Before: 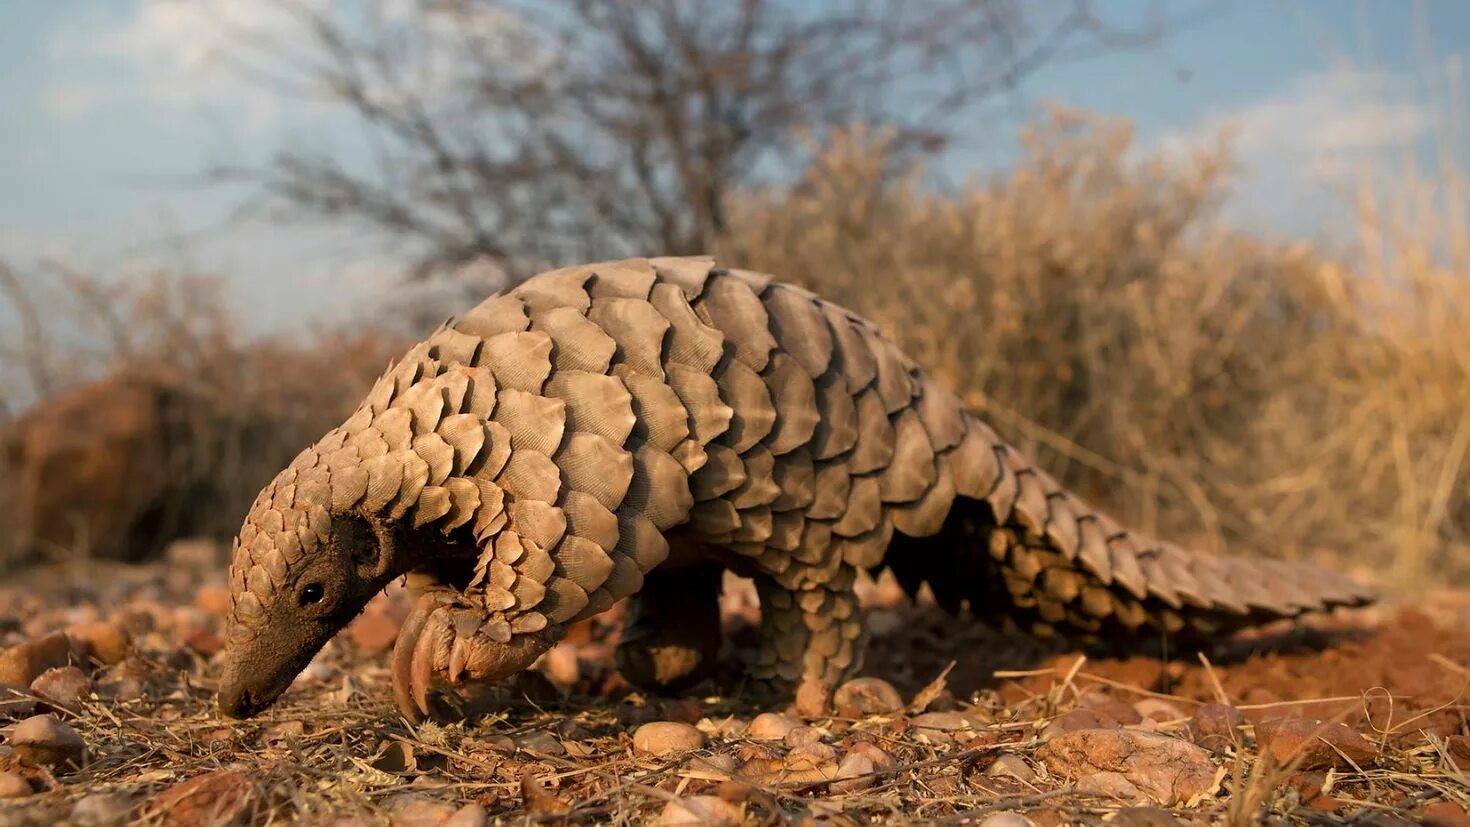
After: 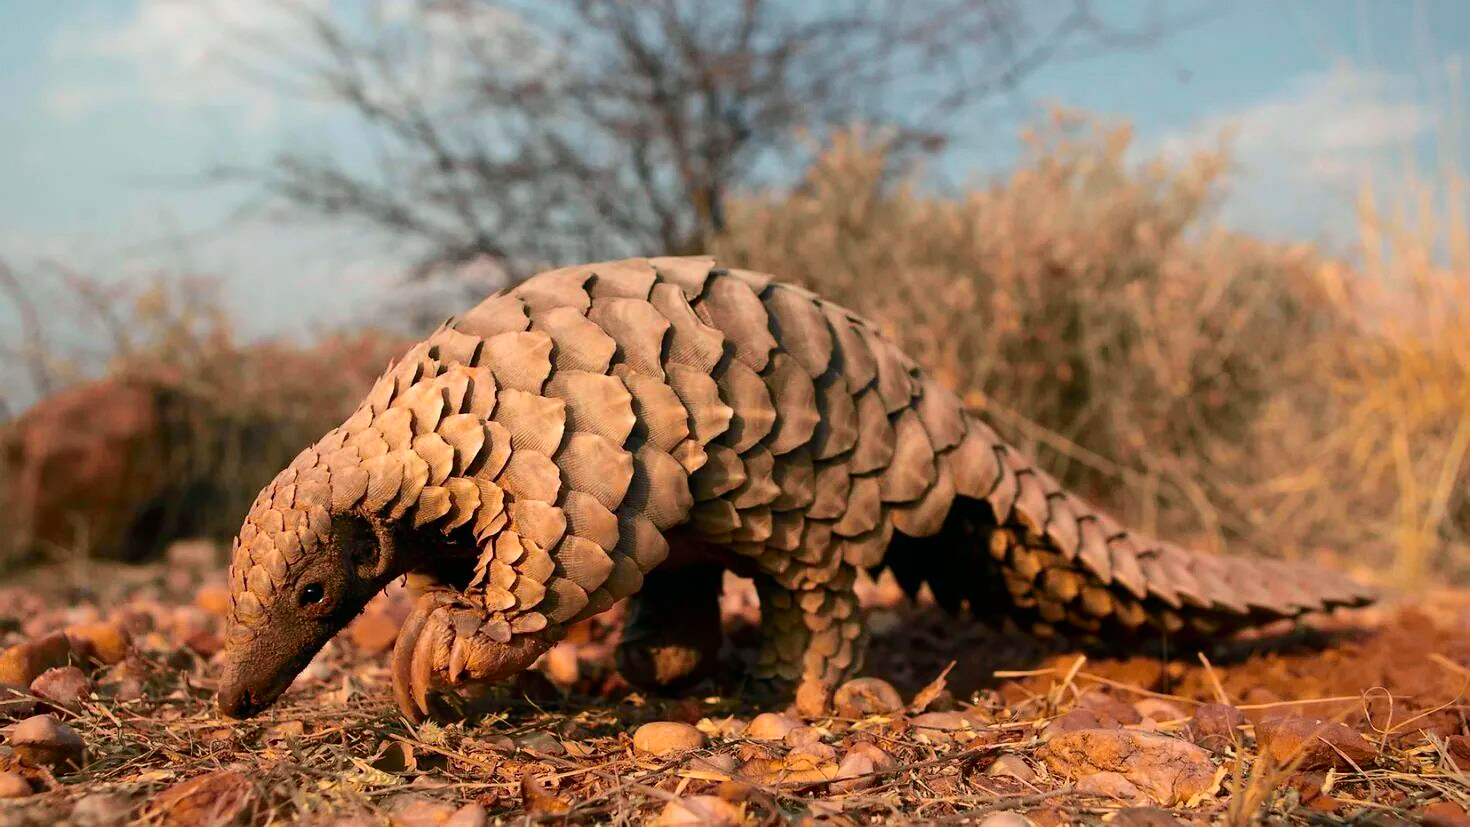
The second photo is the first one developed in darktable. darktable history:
tone curve: curves: ch0 [(0, 0.003) (0.056, 0.041) (0.211, 0.187) (0.482, 0.519) (0.836, 0.864) (0.997, 0.984)]; ch1 [(0, 0) (0.276, 0.206) (0.393, 0.364) (0.482, 0.471) (0.506, 0.5) (0.523, 0.523) (0.572, 0.604) (0.635, 0.665) (0.695, 0.759) (1, 1)]; ch2 [(0, 0) (0.438, 0.456) (0.473, 0.47) (0.503, 0.503) (0.536, 0.527) (0.562, 0.584) (0.612, 0.61) (0.679, 0.72) (1, 1)], color space Lab, independent channels, preserve colors none
